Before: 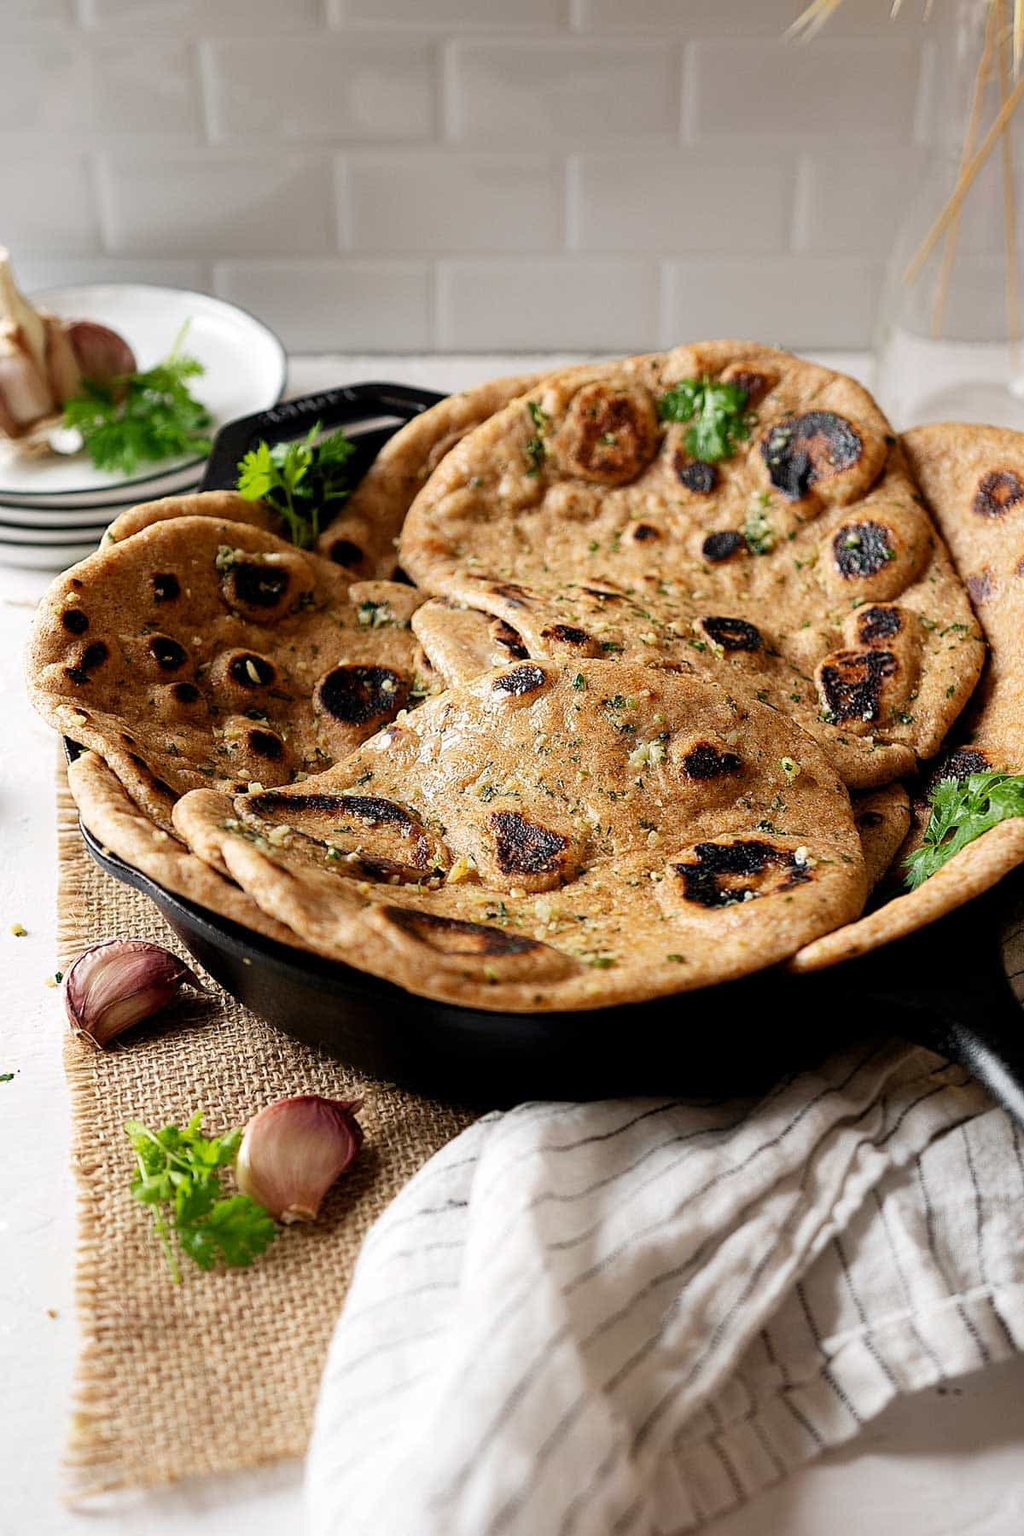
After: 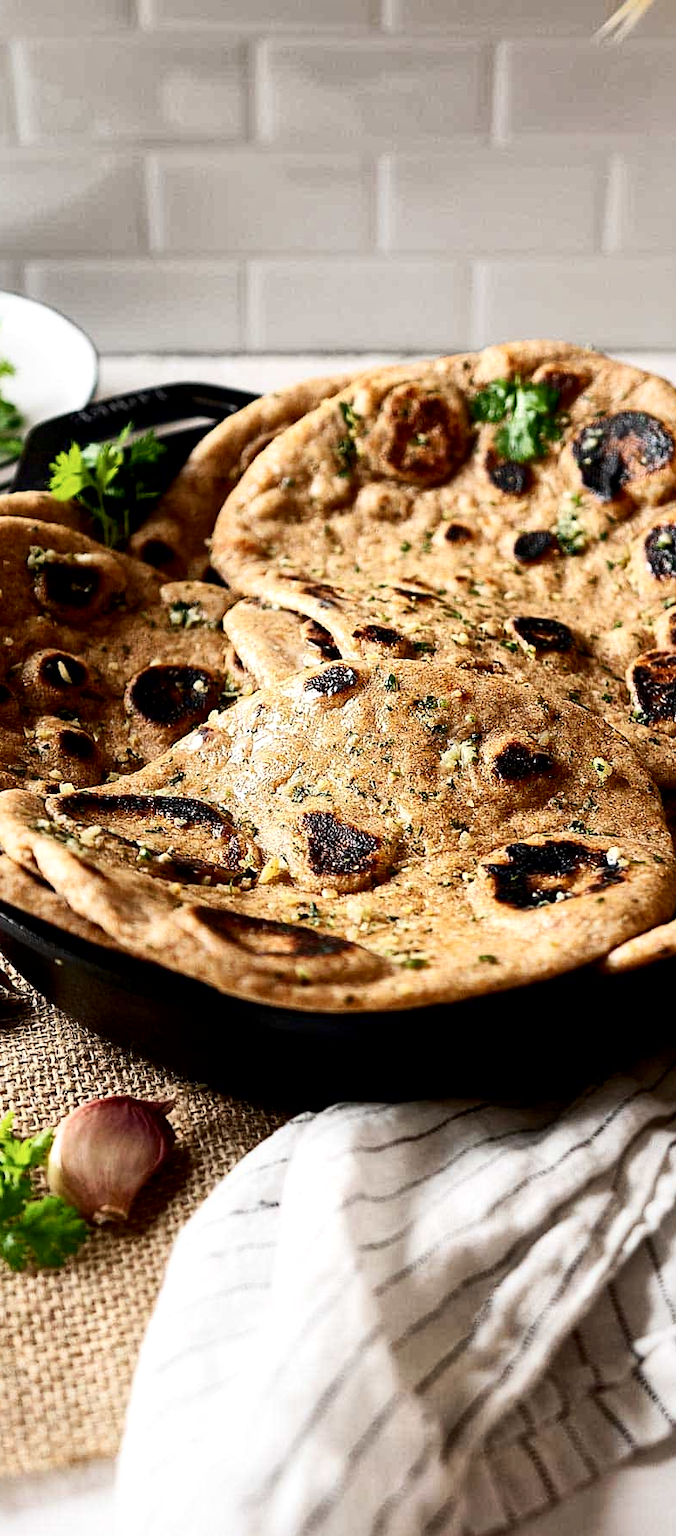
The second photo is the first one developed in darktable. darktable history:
local contrast: mode bilateral grid, contrast 20, coarseness 50, detail 148%, midtone range 0.2
crop and rotate: left 18.442%, right 15.508%
contrast brightness saturation: contrast 0.28
tone curve: curves: ch0 [(0, 0) (0.003, 0.003) (0.011, 0.011) (0.025, 0.025) (0.044, 0.044) (0.069, 0.068) (0.1, 0.098) (0.136, 0.134) (0.177, 0.175) (0.224, 0.221) (0.277, 0.273) (0.335, 0.33) (0.399, 0.393) (0.468, 0.461) (0.543, 0.546) (0.623, 0.625) (0.709, 0.711) (0.801, 0.802) (0.898, 0.898) (1, 1)], preserve colors none
